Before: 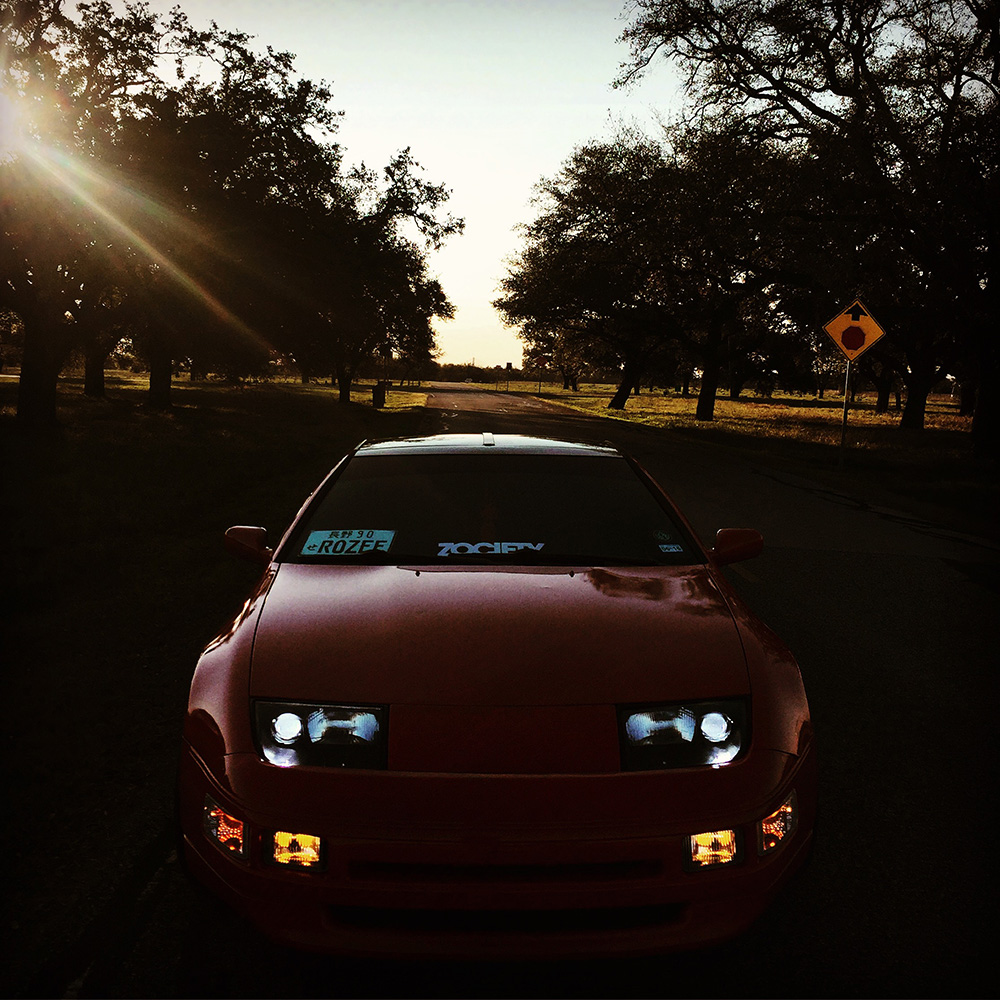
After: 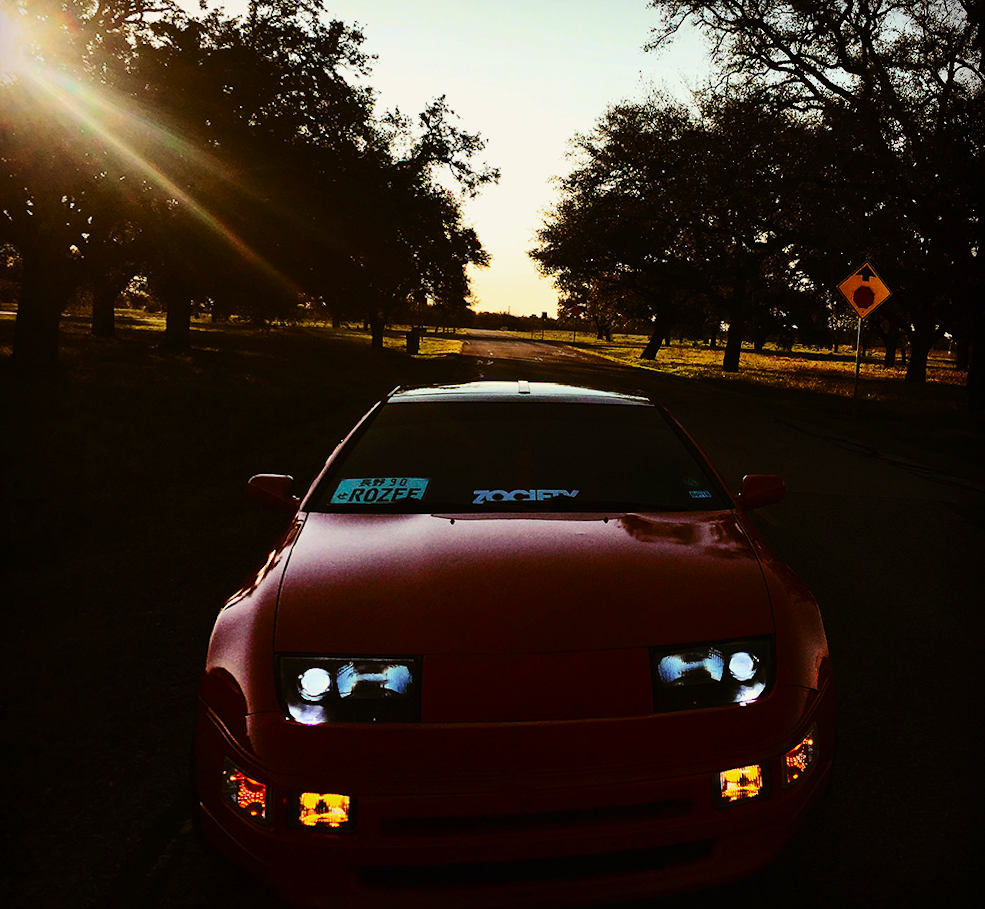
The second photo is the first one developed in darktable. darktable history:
contrast brightness saturation: contrast 0.23, brightness 0.1, saturation 0.29
tone equalizer: on, module defaults
rotate and perspective: rotation -0.013°, lens shift (vertical) -0.027, lens shift (horizontal) 0.178, crop left 0.016, crop right 0.989, crop top 0.082, crop bottom 0.918
shadows and highlights: shadows -20, white point adjustment -2, highlights -35
